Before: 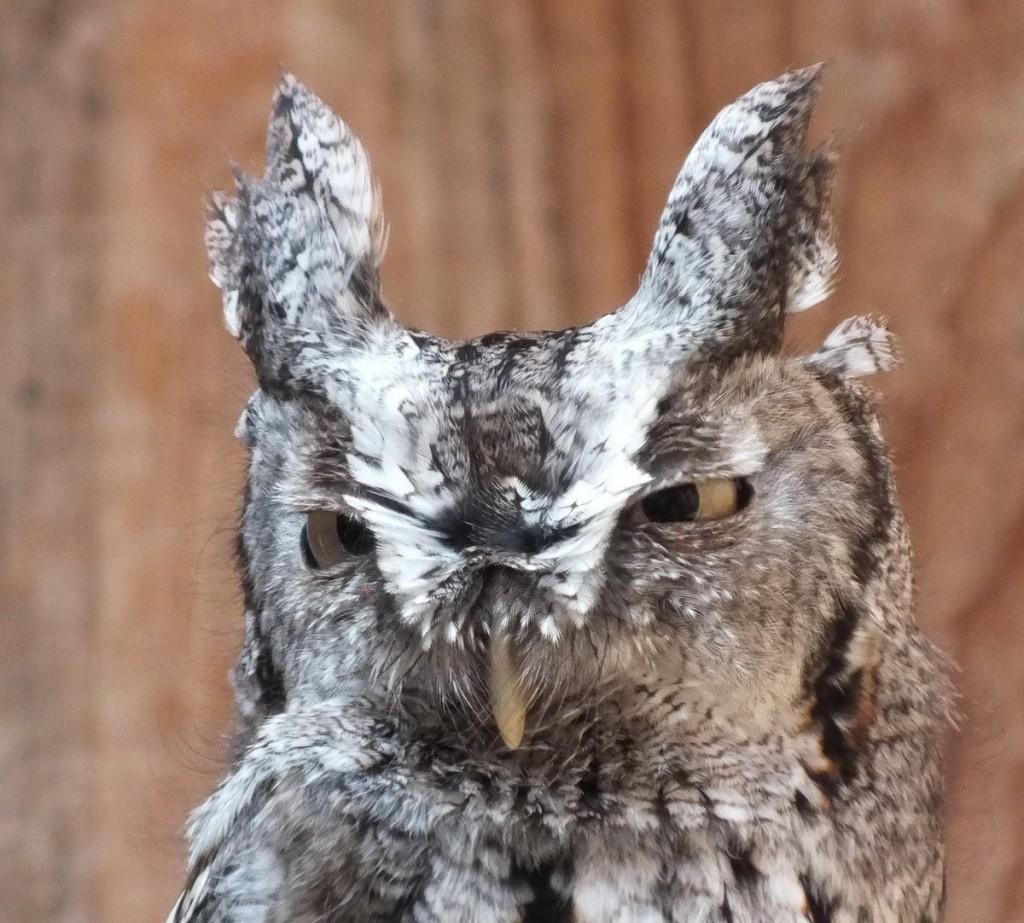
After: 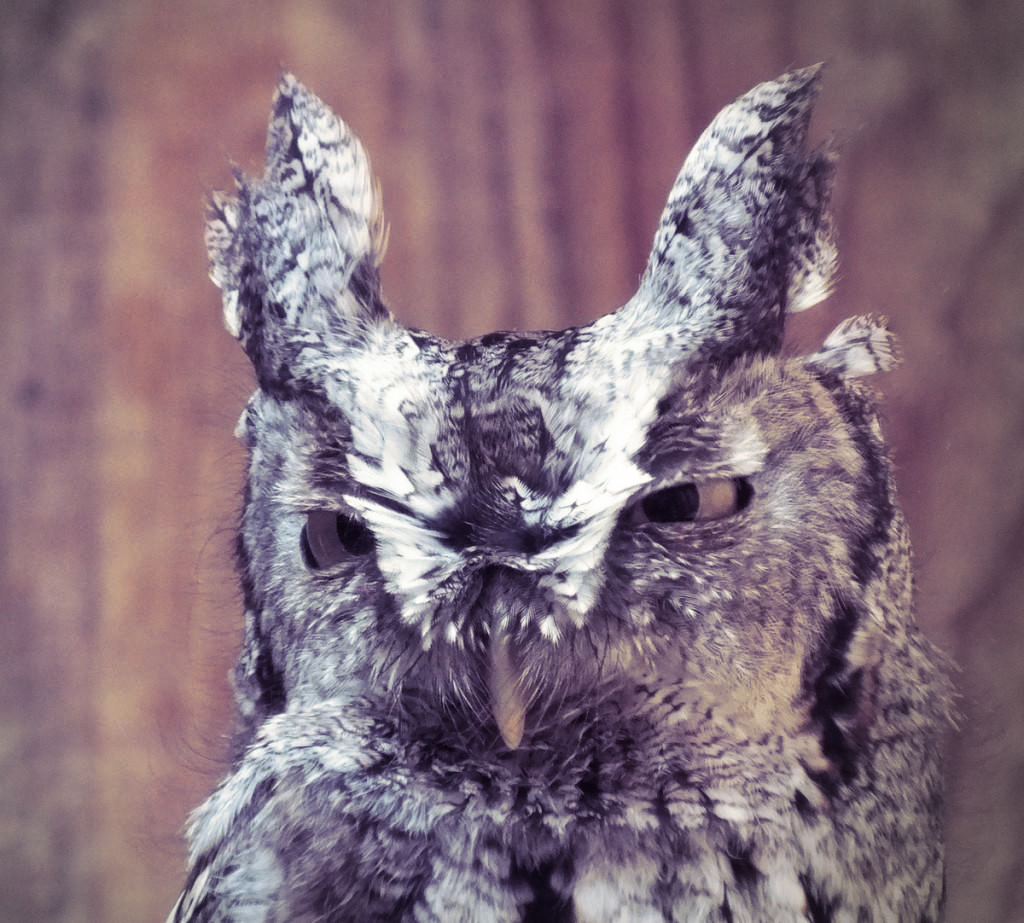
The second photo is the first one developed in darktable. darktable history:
color balance rgb: global vibrance 0.5%
vignetting: center (-0.15, 0.013)
split-toning: shadows › hue 255.6°, shadows › saturation 0.66, highlights › hue 43.2°, highlights › saturation 0.68, balance -50.1
